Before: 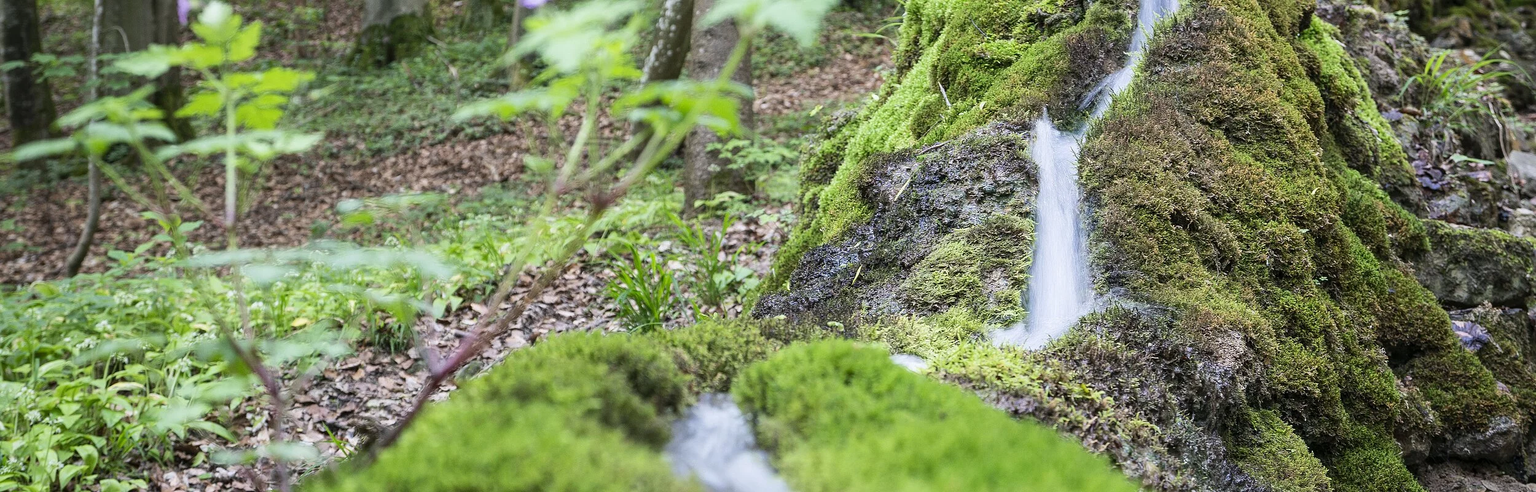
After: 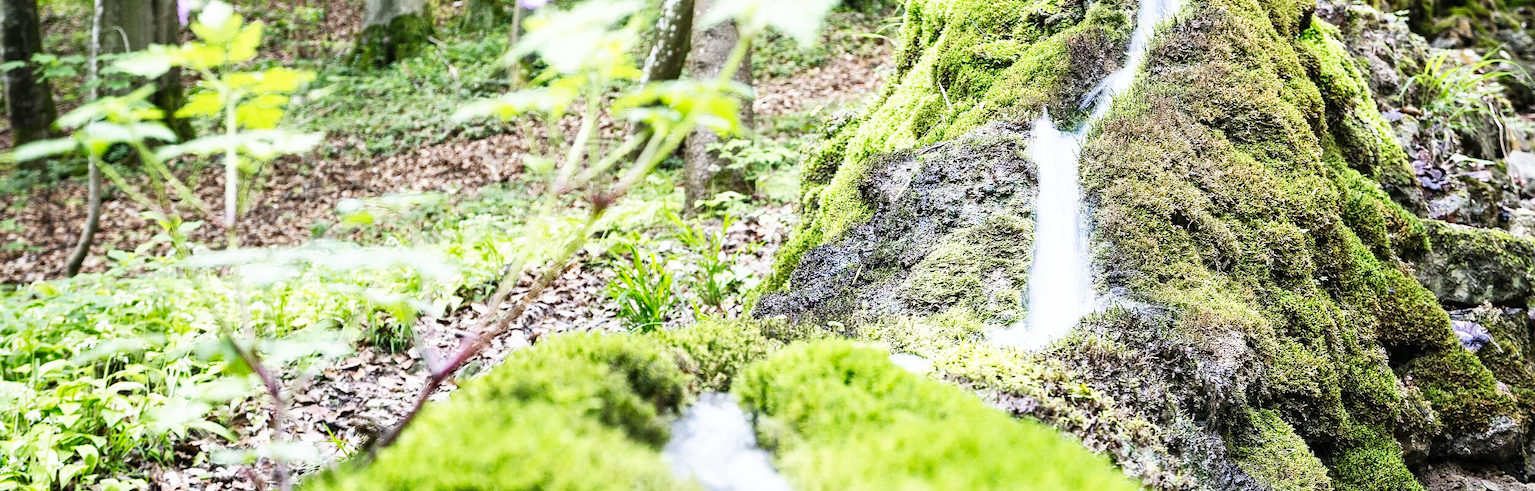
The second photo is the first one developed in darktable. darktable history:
base curve: curves: ch0 [(0, 0) (0.007, 0.004) (0.027, 0.03) (0.046, 0.07) (0.207, 0.54) (0.442, 0.872) (0.673, 0.972) (1, 1)], preserve colors none
shadows and highlights: shadows 37.24, highlights -26.77, soften with gaussian
